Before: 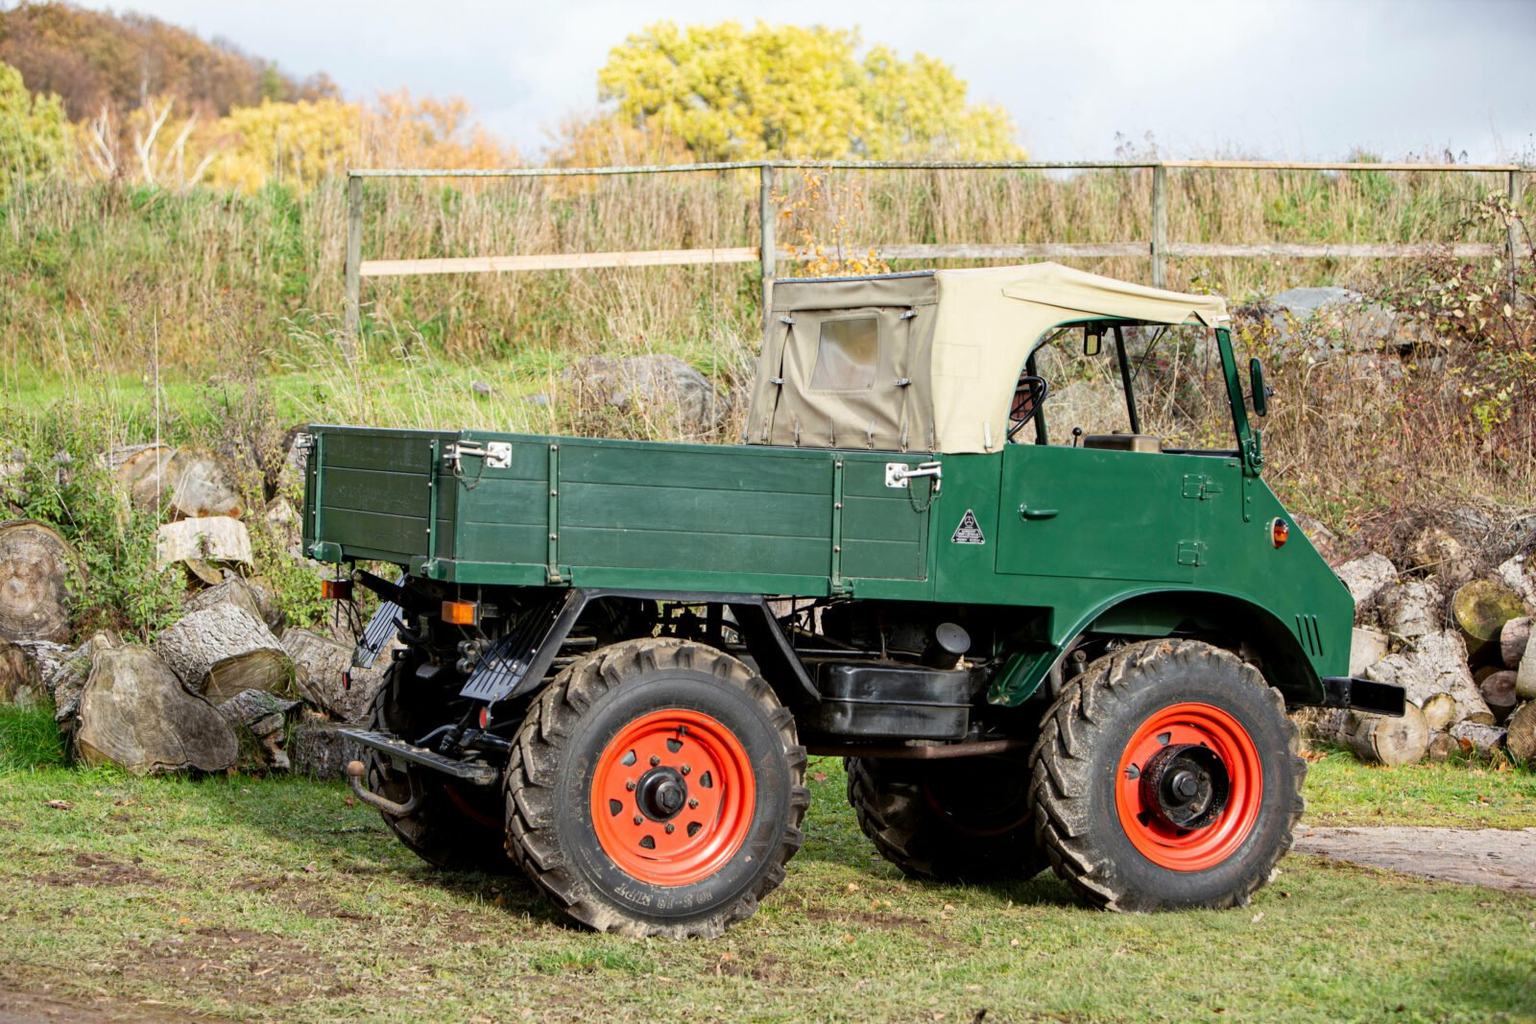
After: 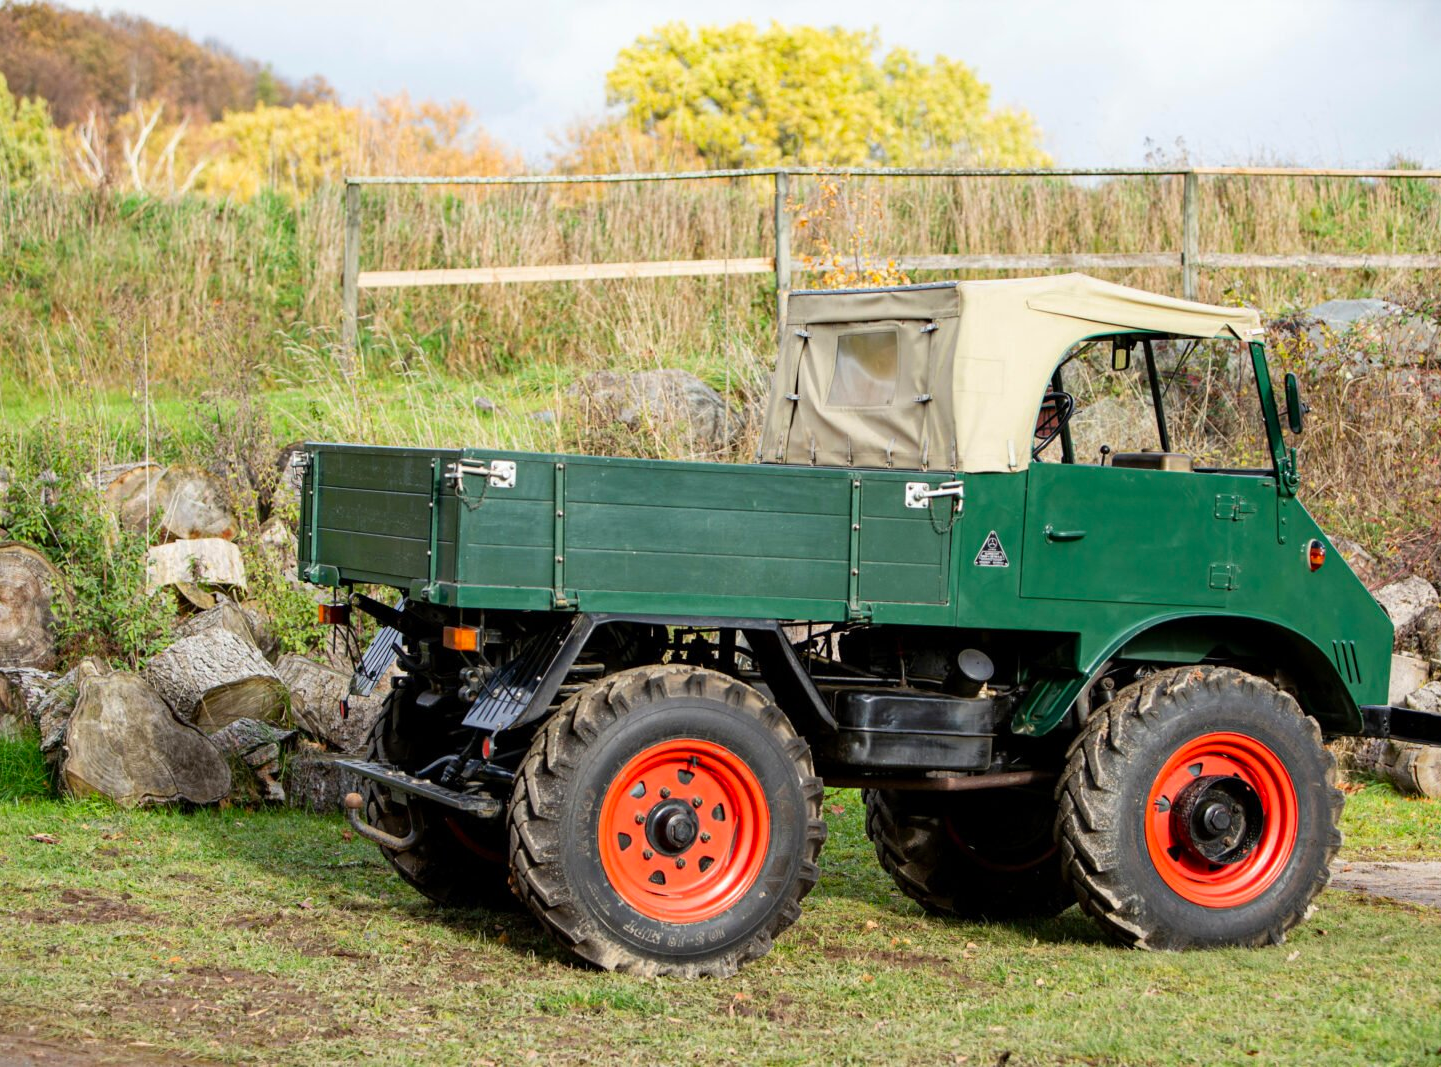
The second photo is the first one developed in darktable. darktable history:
color correction: saturation 1.1
crop and rotate: left 1.088%, right 8.807%
